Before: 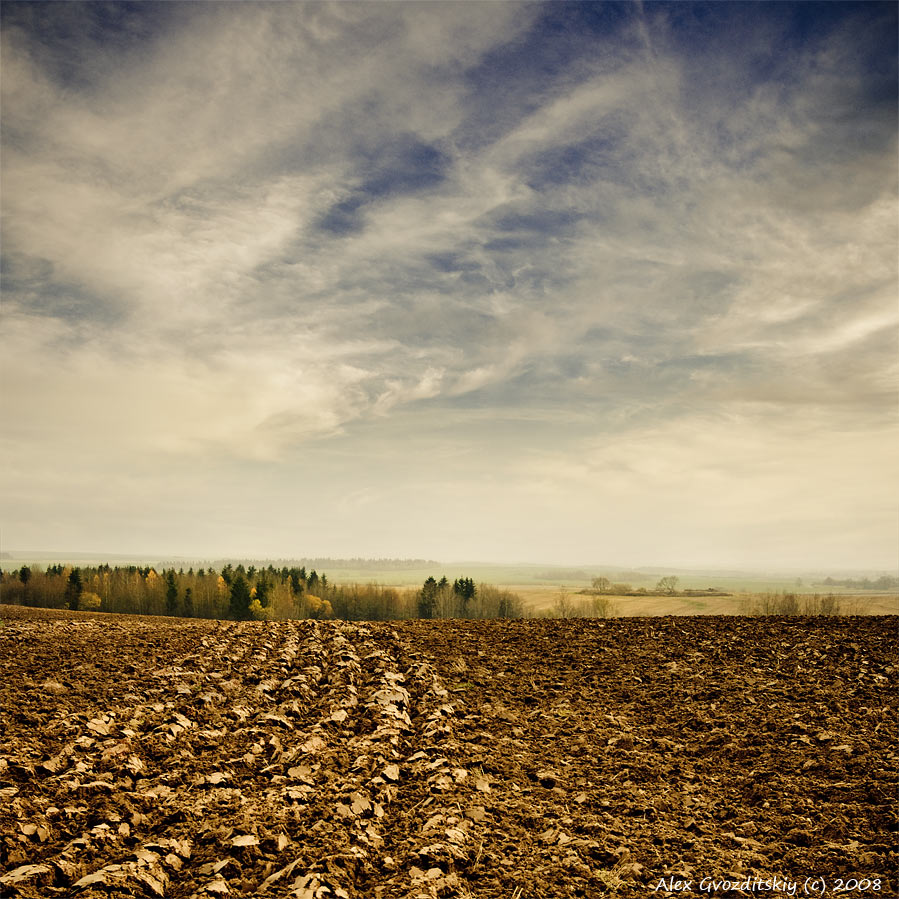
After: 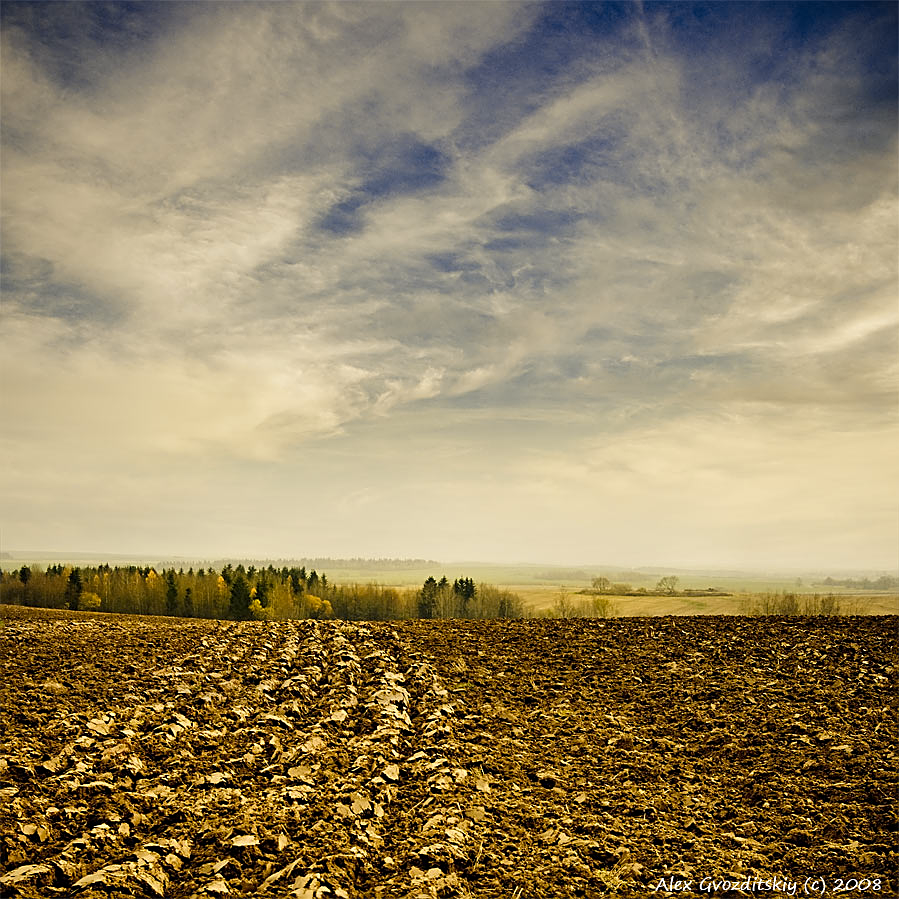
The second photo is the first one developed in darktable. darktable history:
sharpen: on, module defaults
color contrast: green-magenta contrast 0.85, blue-yellow contrast 1.25, unbound 0
